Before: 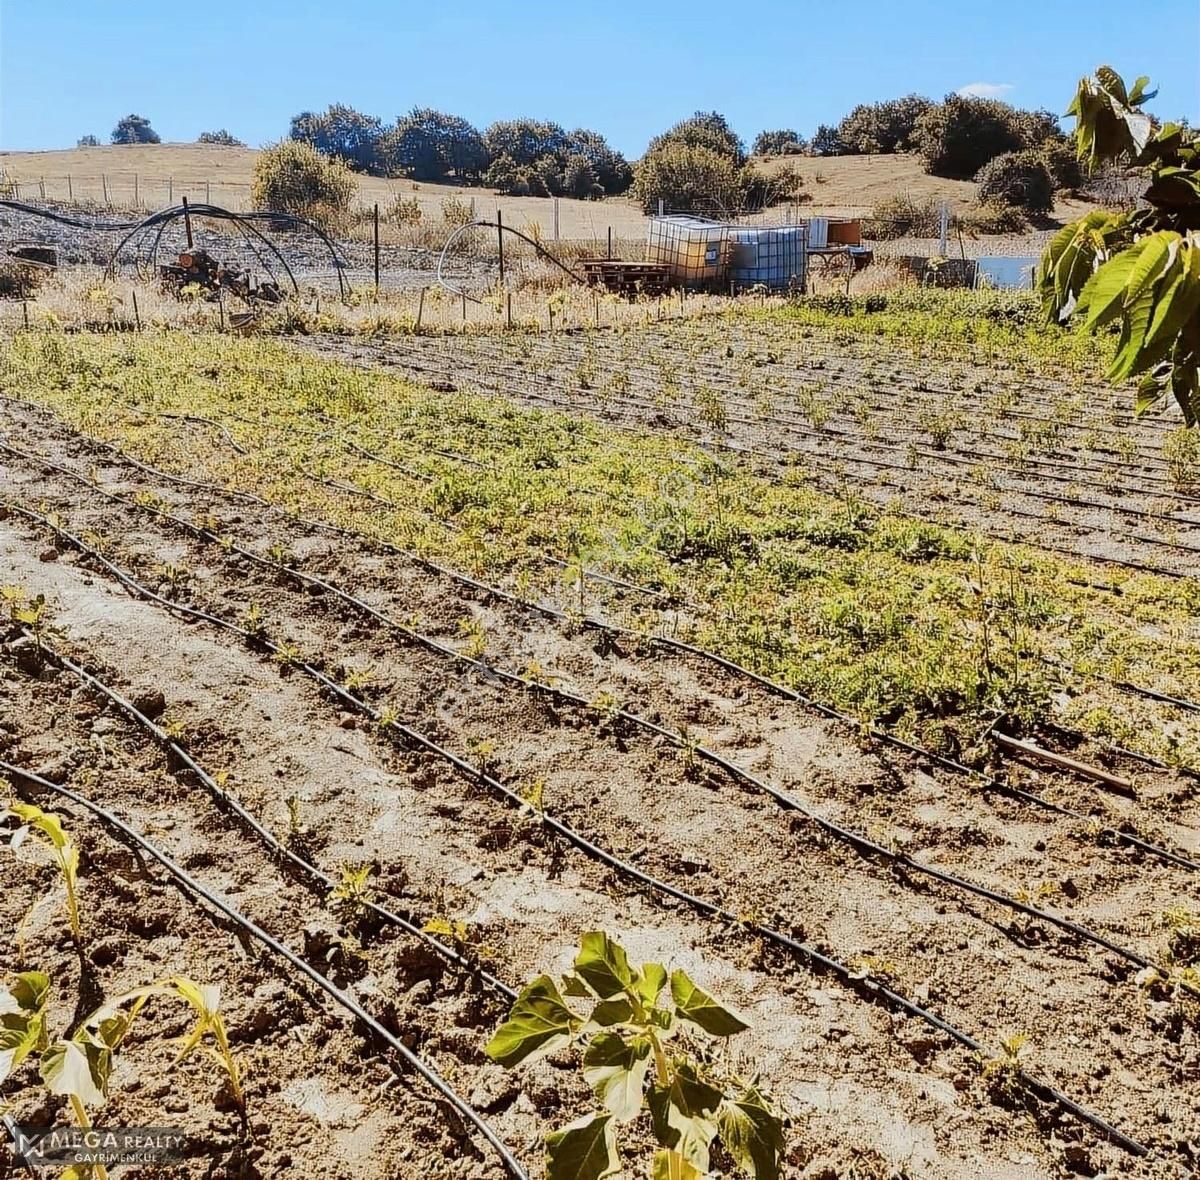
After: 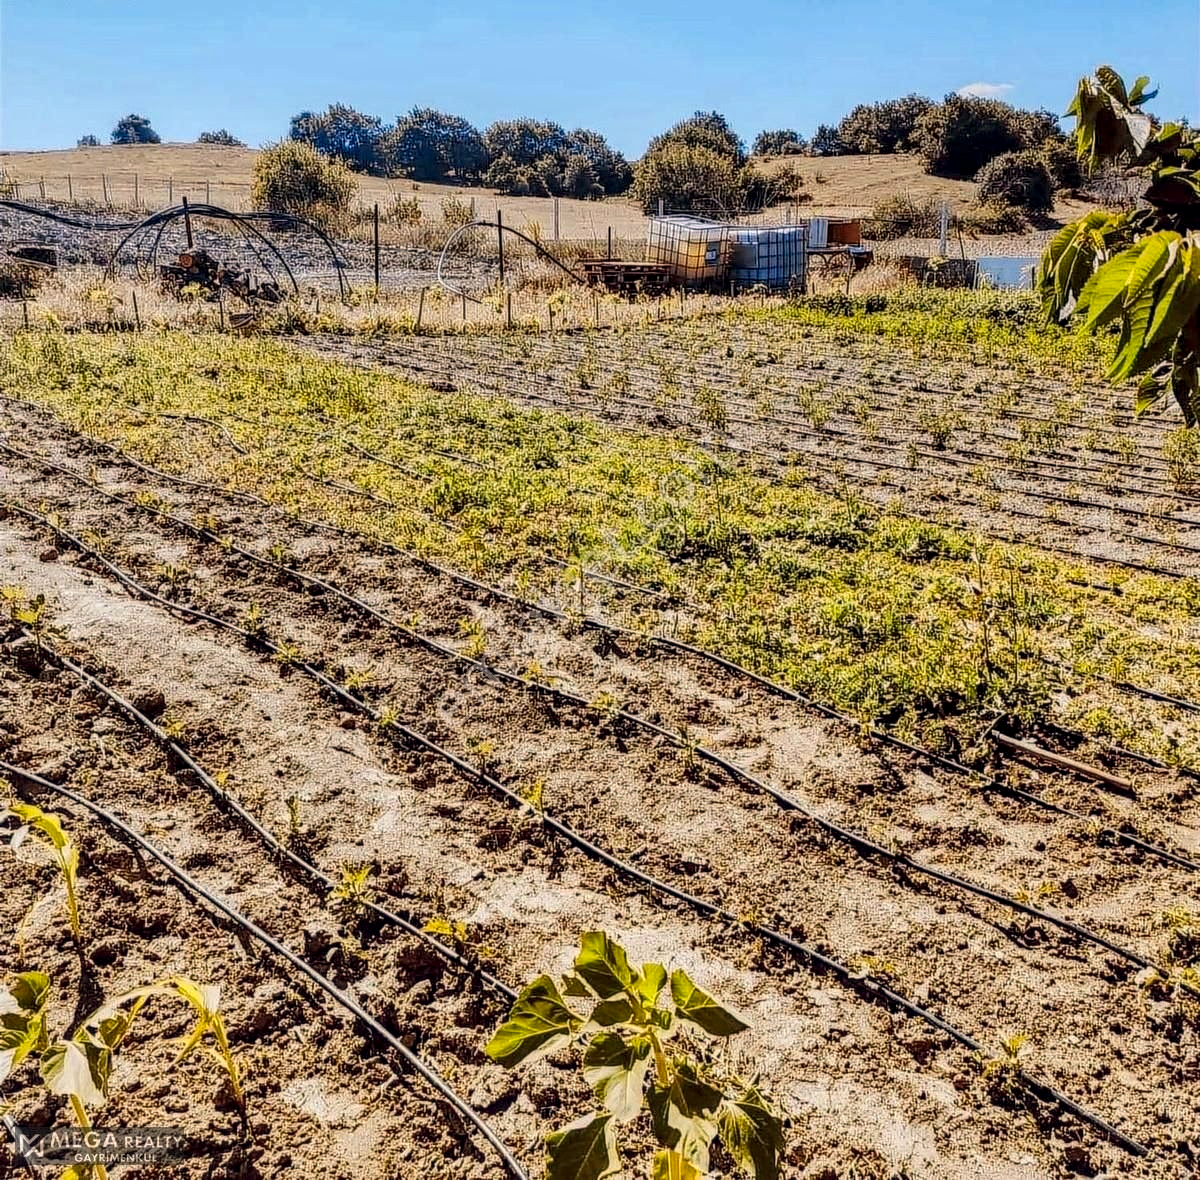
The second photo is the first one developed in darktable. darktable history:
color balance rgb: shadows lift › hue 87.51°, highlights gain › chroma 1.62%, highlights gain › hue 55.1°, global offset › chroma 0.06%, global offset › hue 253.66°, linear chroma grading › global chroma 0.5%, perceptual saturation grading › global saturation 16.38%
local contrast: highlights 25%, detail 150%
shadows and highlights: shadows 37.27, highlights -28.18, soften with gaussian
